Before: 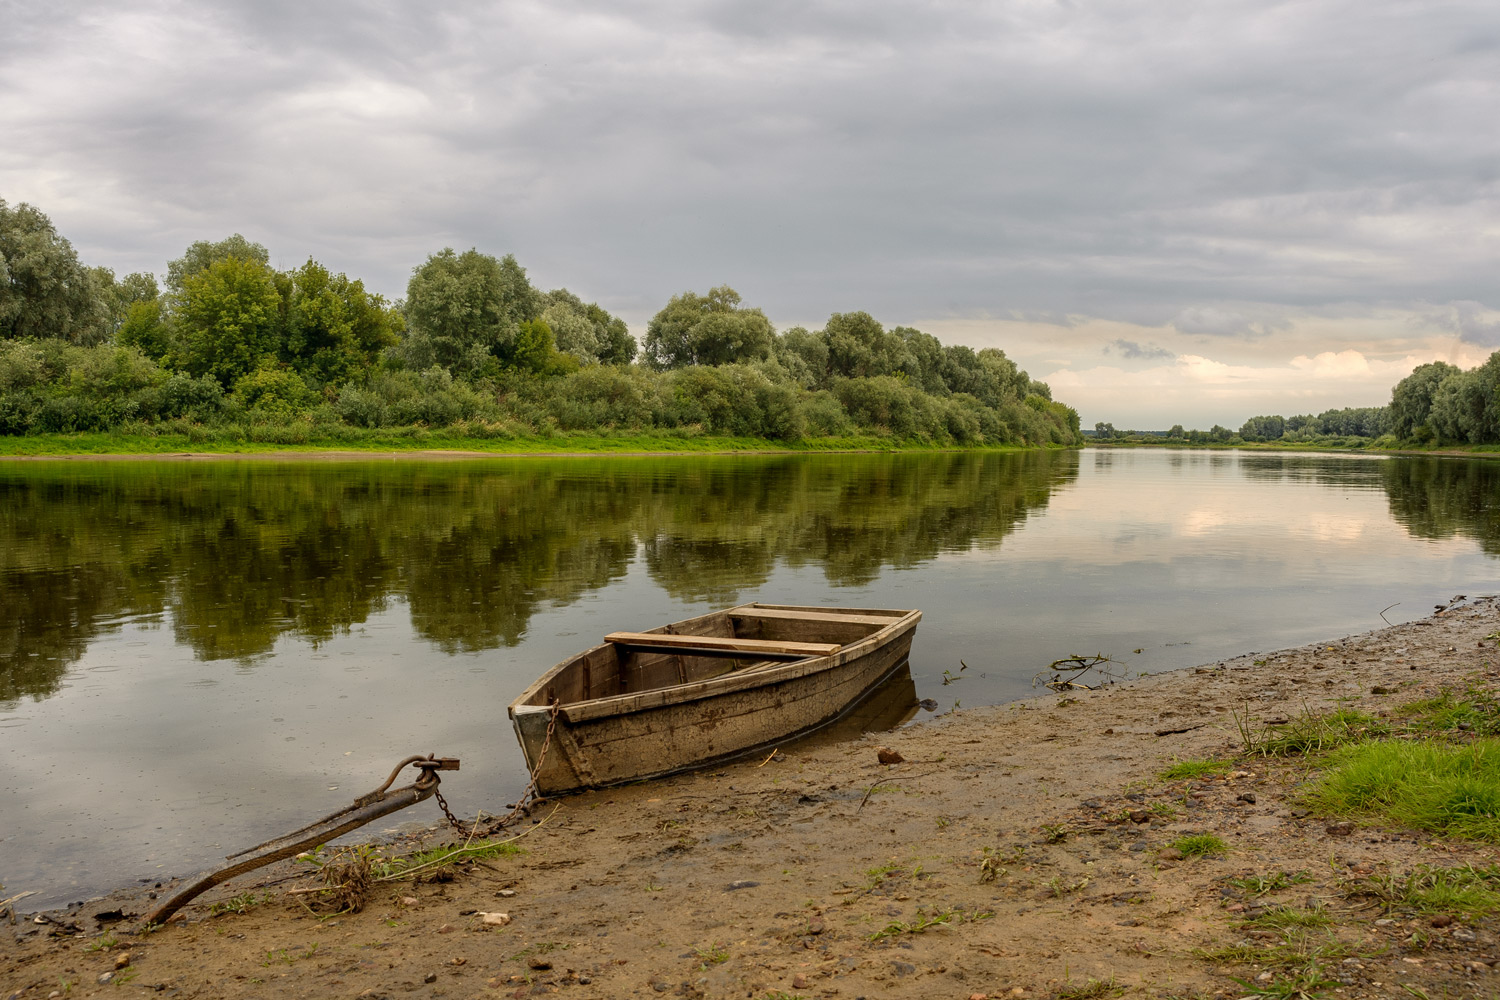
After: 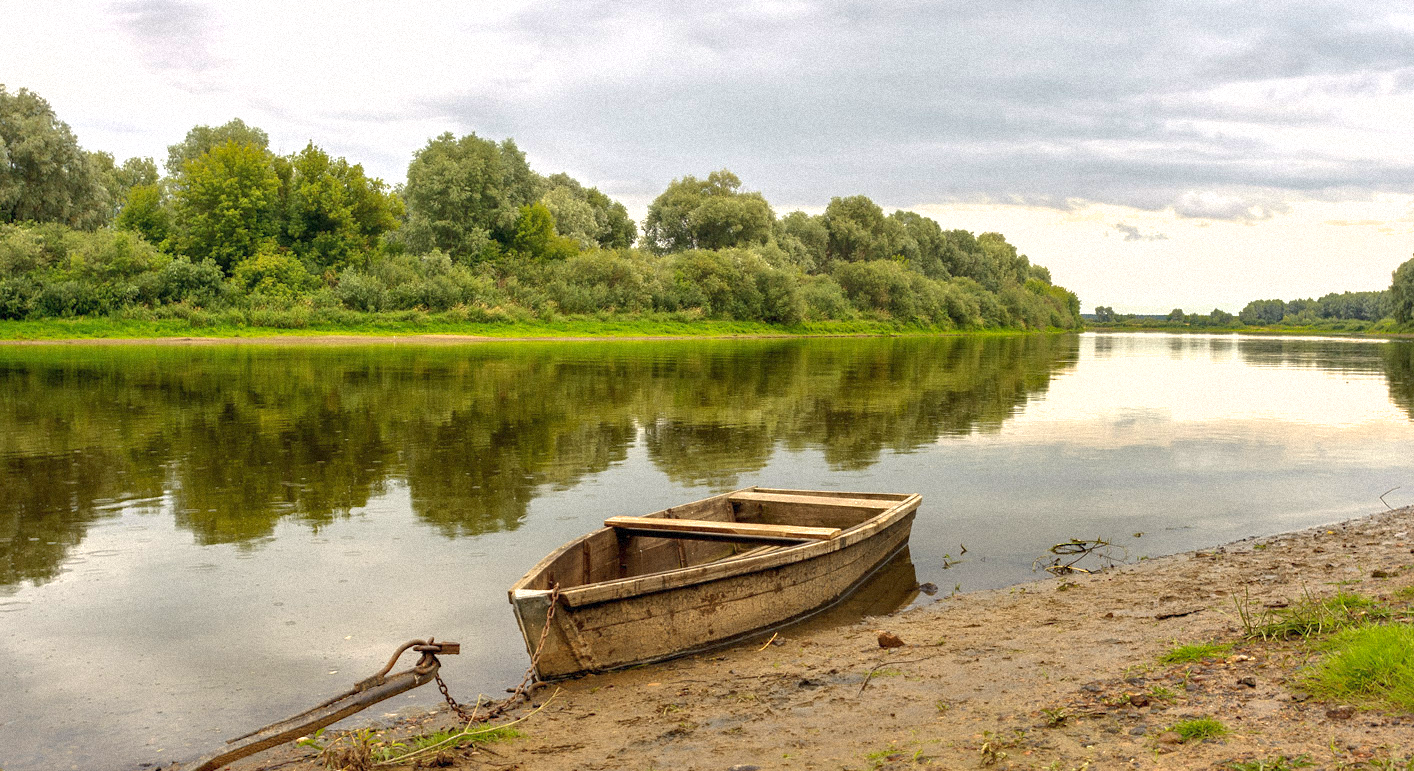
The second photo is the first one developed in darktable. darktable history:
exposure: exposure 0.943 EV, compensate highlight preservation false
shadows and highlights: on, module defaults
grain: mid-tones bias 0%
crop and rotate: angle 0.03°, top 11.643%, right 5.651%, bottom 11.189%
